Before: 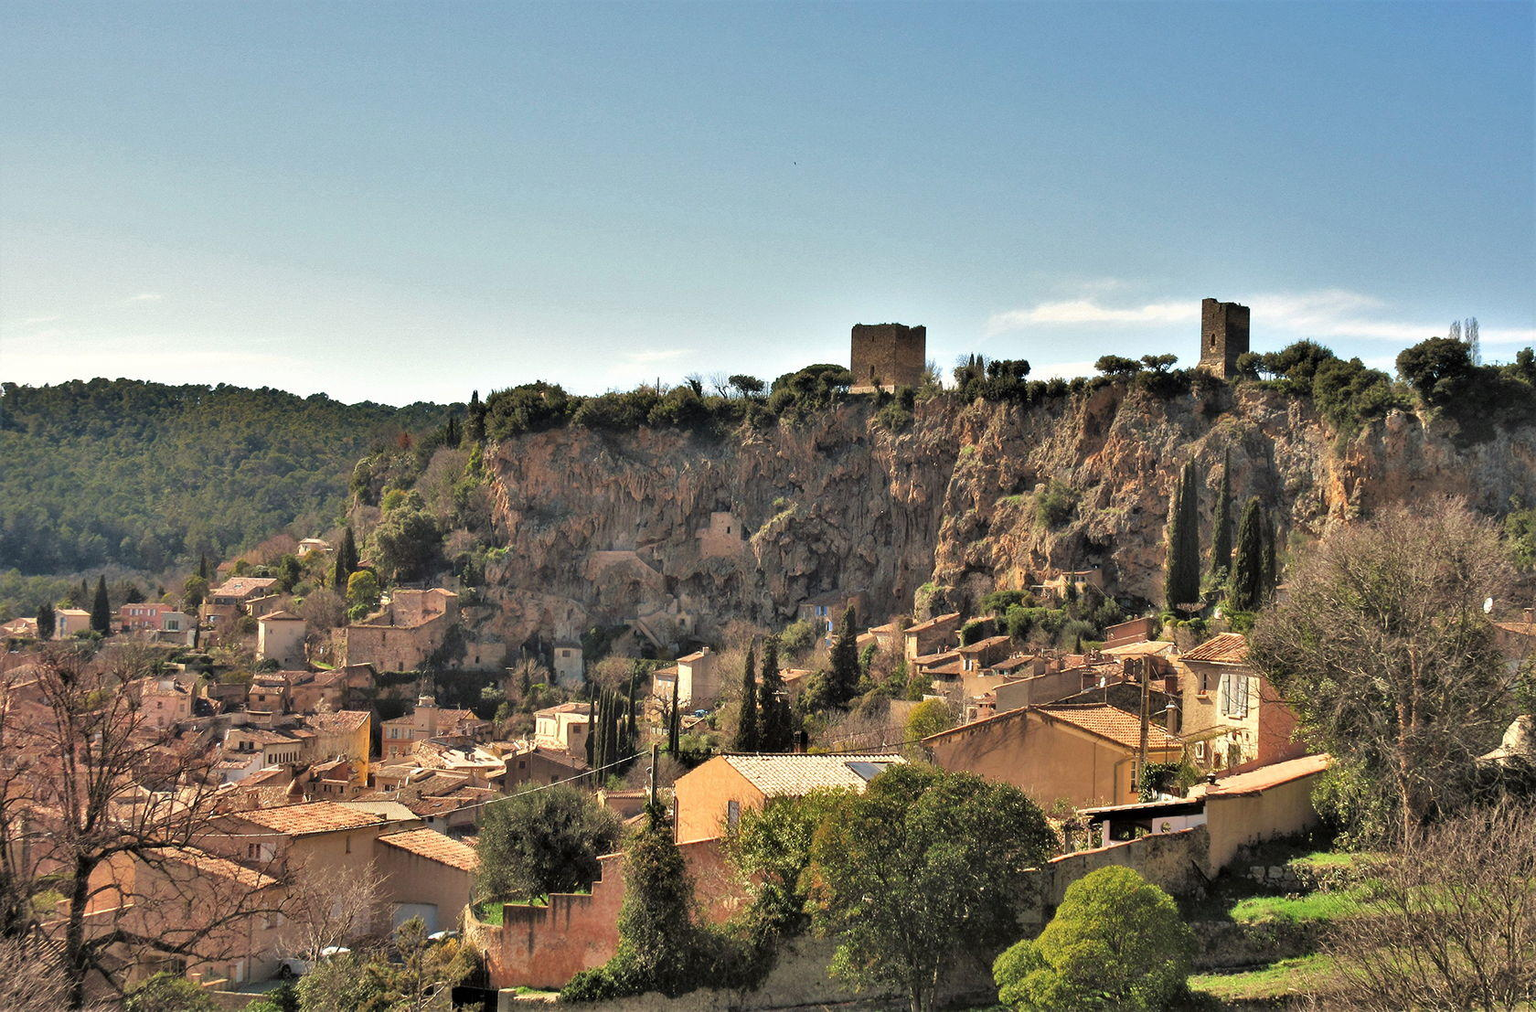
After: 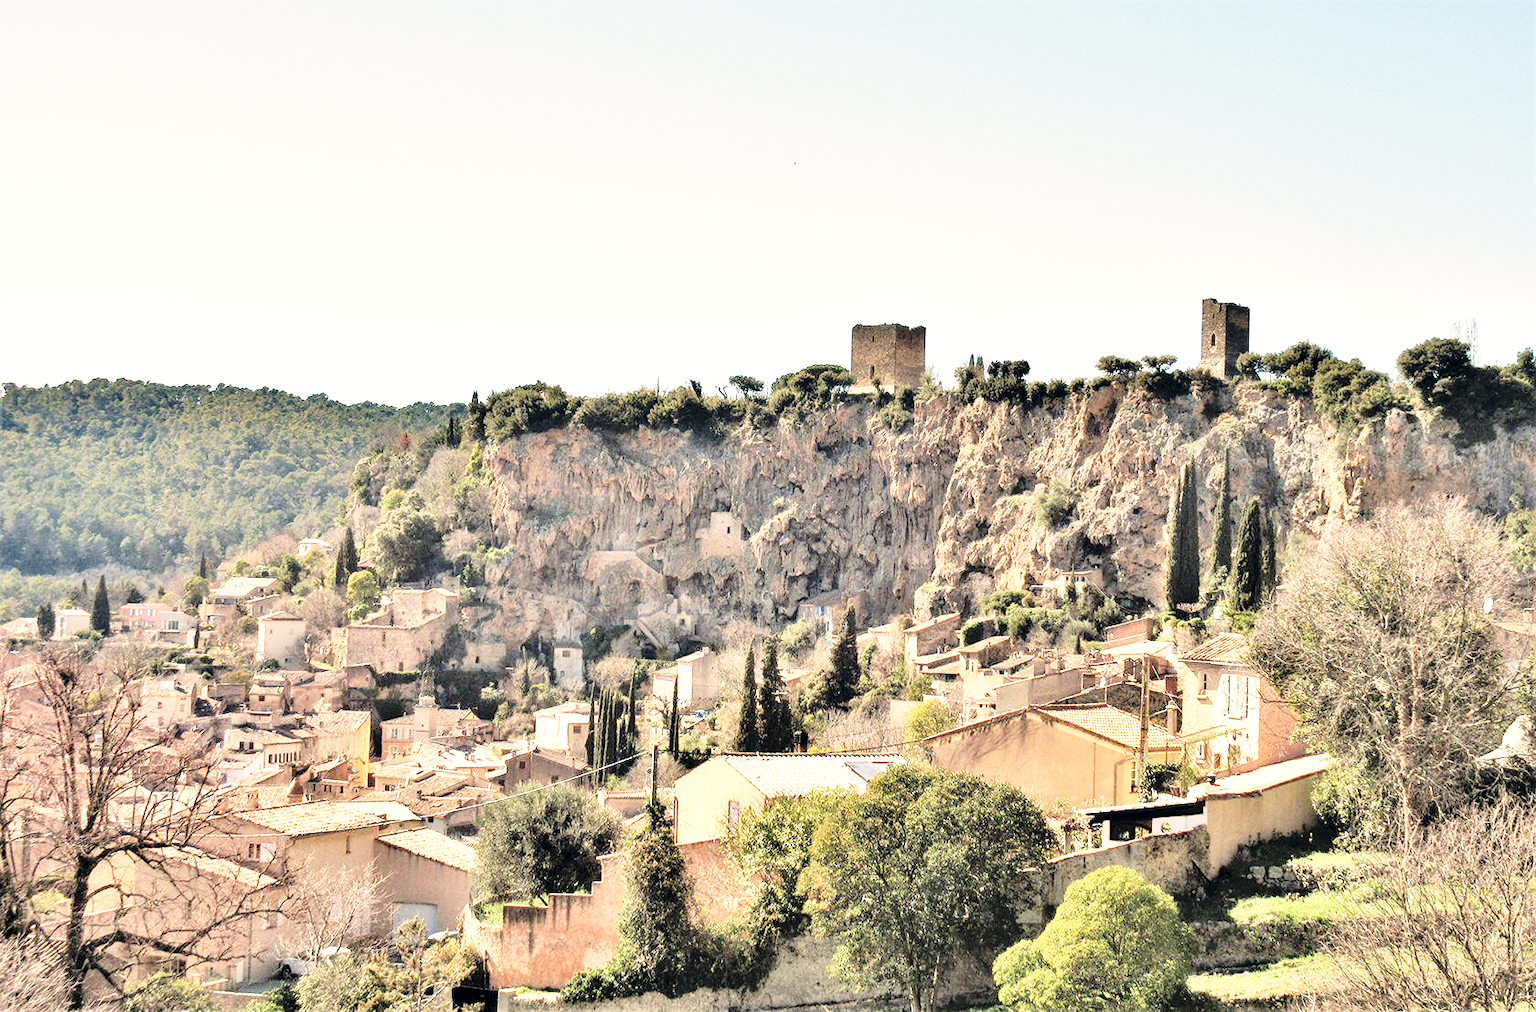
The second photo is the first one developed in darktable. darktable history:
base curve: curves: ch0 [(0, 0) (0.028, 0.03) (0.105, 0.232) (0.387, 0.748) (0.754, 0.968) (1, 1)], fusion 1, exposure shift 0.576, preserve colors none
exposure: exposure 0.566 EV, compensate highlight preservation false
color correction: highlights a* 2.75, highlights b* 5, shadows a* -2.04, shadows b* -4.84, saturation 0.8
